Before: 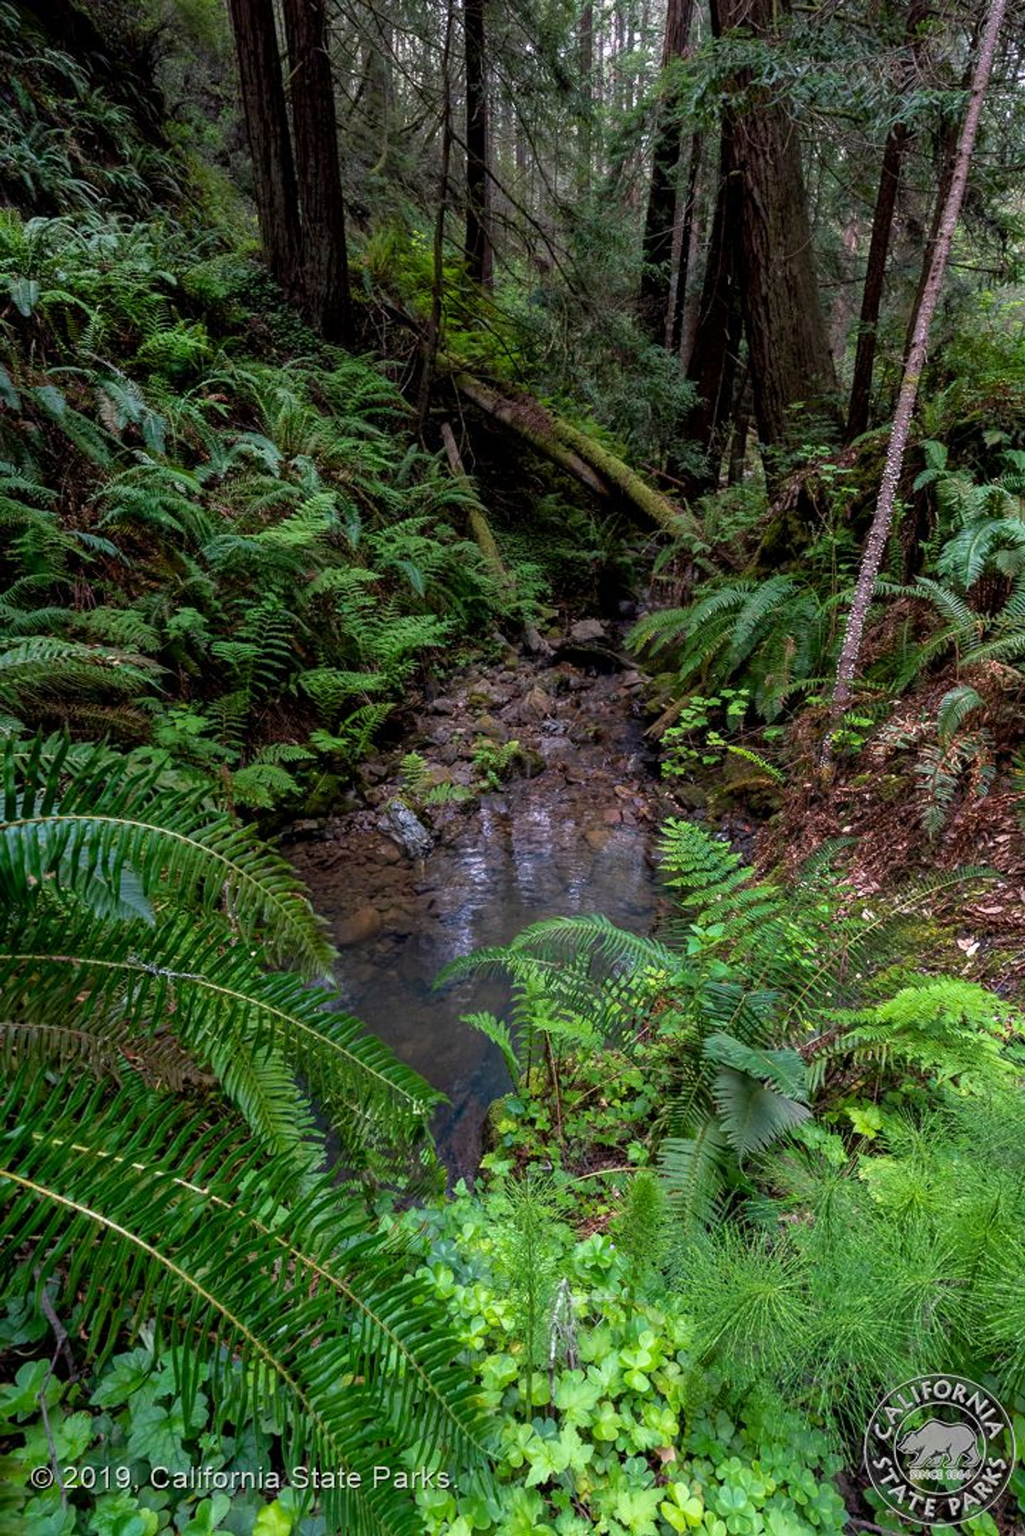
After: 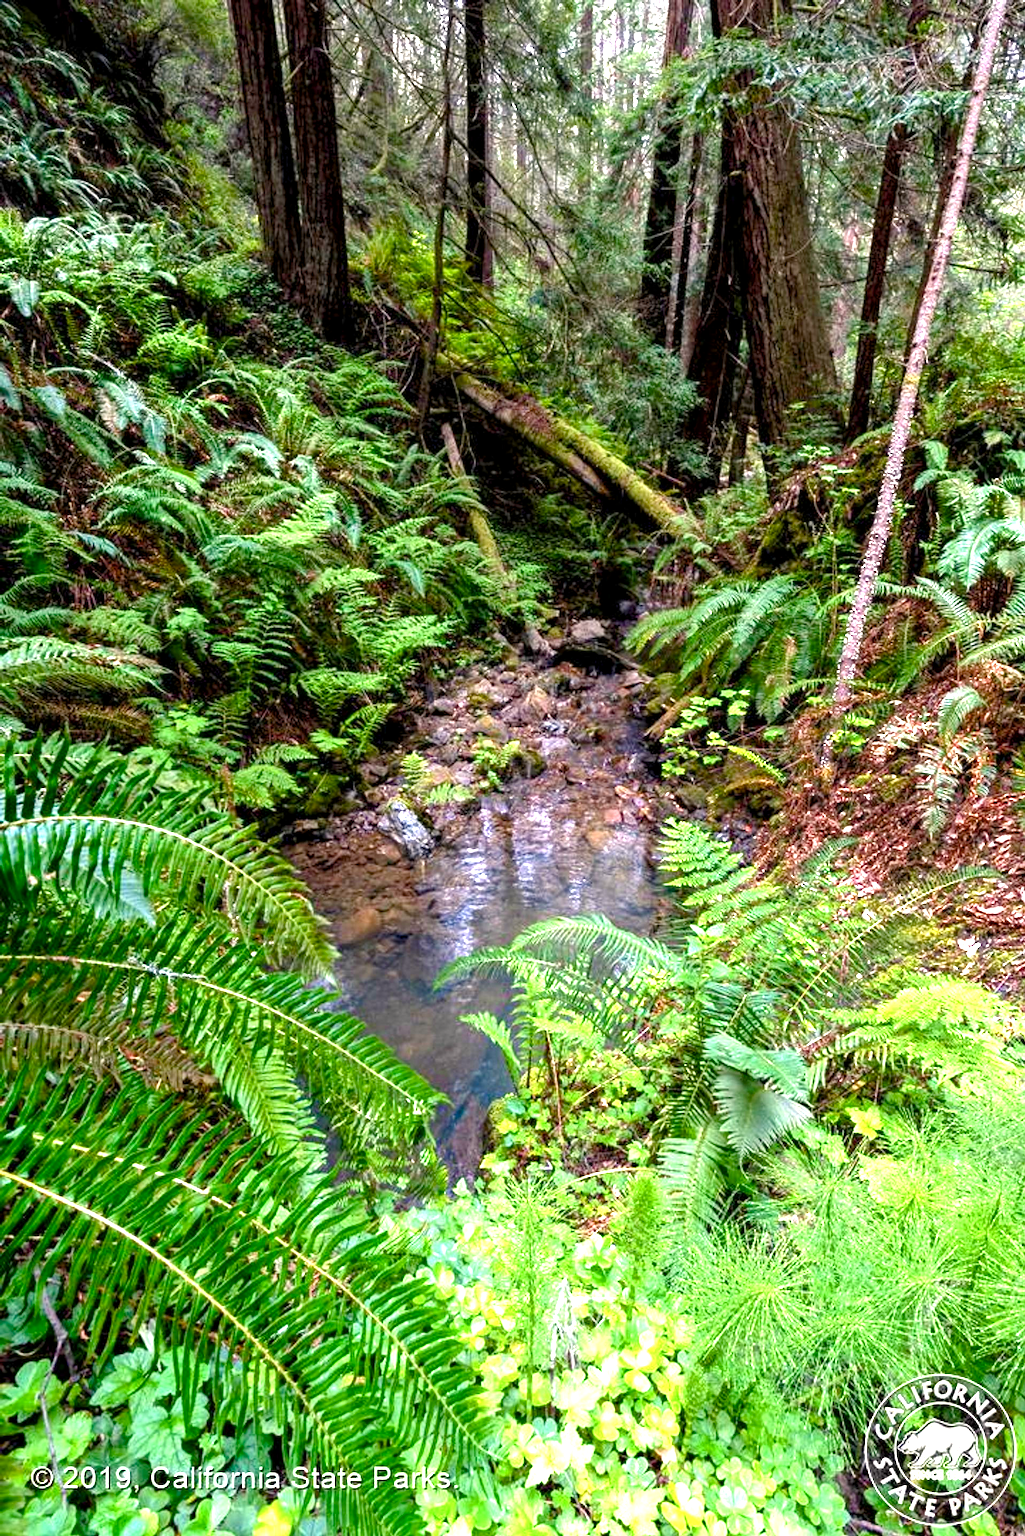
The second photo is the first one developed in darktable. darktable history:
color balance rgb: highlights gain › luminance 6.88%, highlights gain › chroma 0.931%, highlights gain › hue 48.41°, perceptual saturation grading › global saturation 20%, perceptual saturation grading › highlights -25.592%, perceptual saturation grading › shadows 25.8%, perceptual brilliance grading › global brilliance 4.705%
exposure: black level correction 0.001, exposure 1.639 EV, compensate highlight preservation false
